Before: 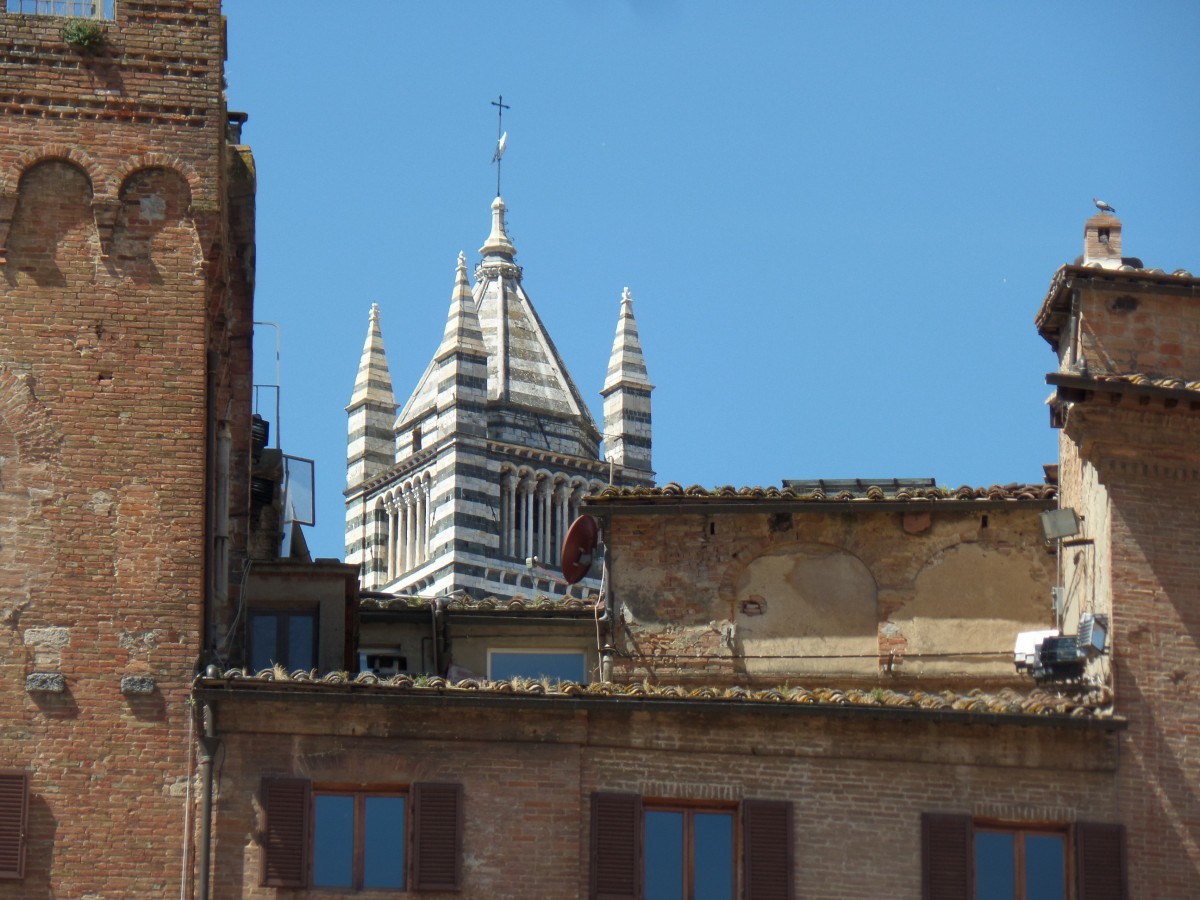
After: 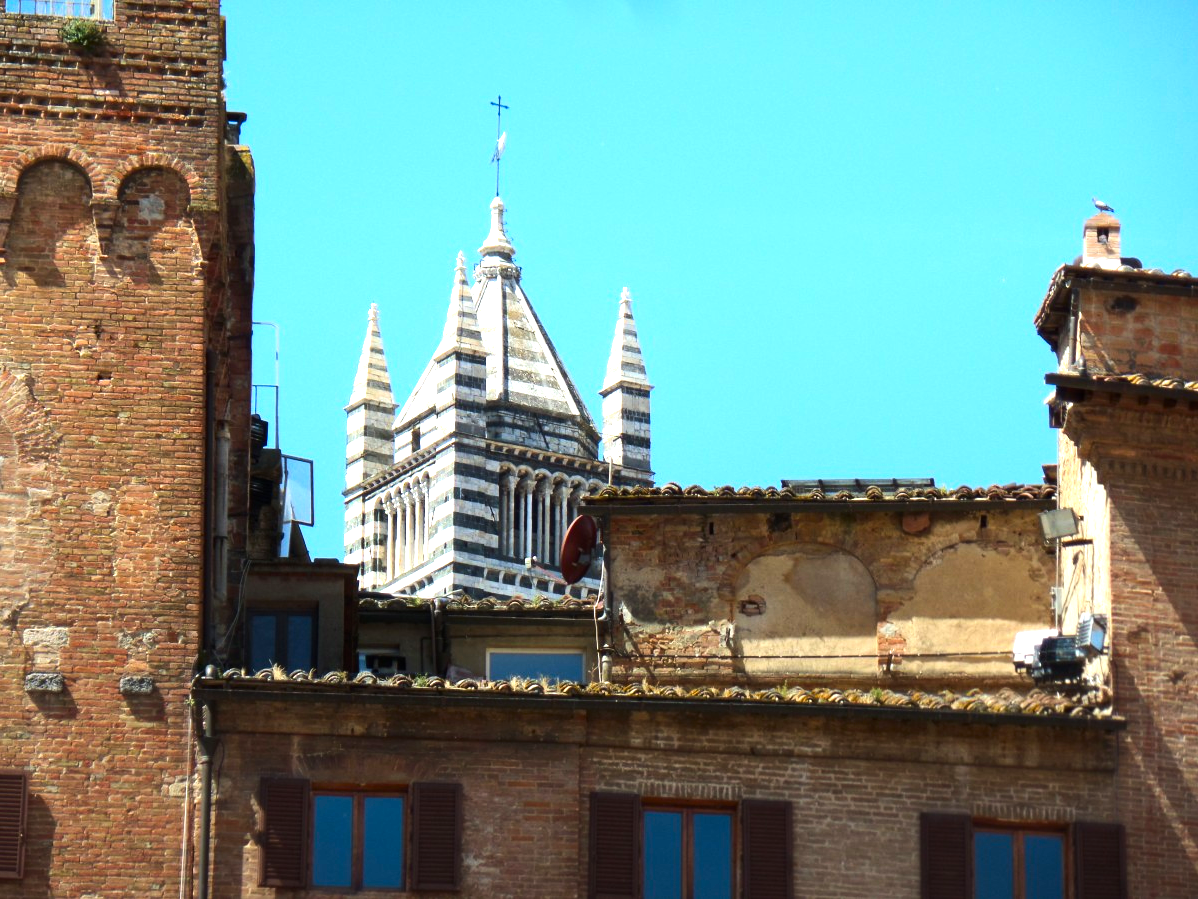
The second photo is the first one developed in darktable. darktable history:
graduated density: rotation -180°, offset 27.42
exposure: black level correction 0, exposure 0.5 EV, compensate highlight preservation false
shadows and highlights: shadows -30, highlights 30
tone equalizer: -8 EV -0.75 EV, -7 EV -0.7 EV, -6 EV -0.6 EV, -5 EV -0.4 EV, -3 EV 0.4 EV, -2 EV 0.6 EV, -1 EV 0.7 EV, +0 EV 0.75 EV, edges refinement/feathering 500, mask exposure compensation -1.57 EV, preserve details no
color correction: saturation 1.34
crop and rotate: left 0.126%
